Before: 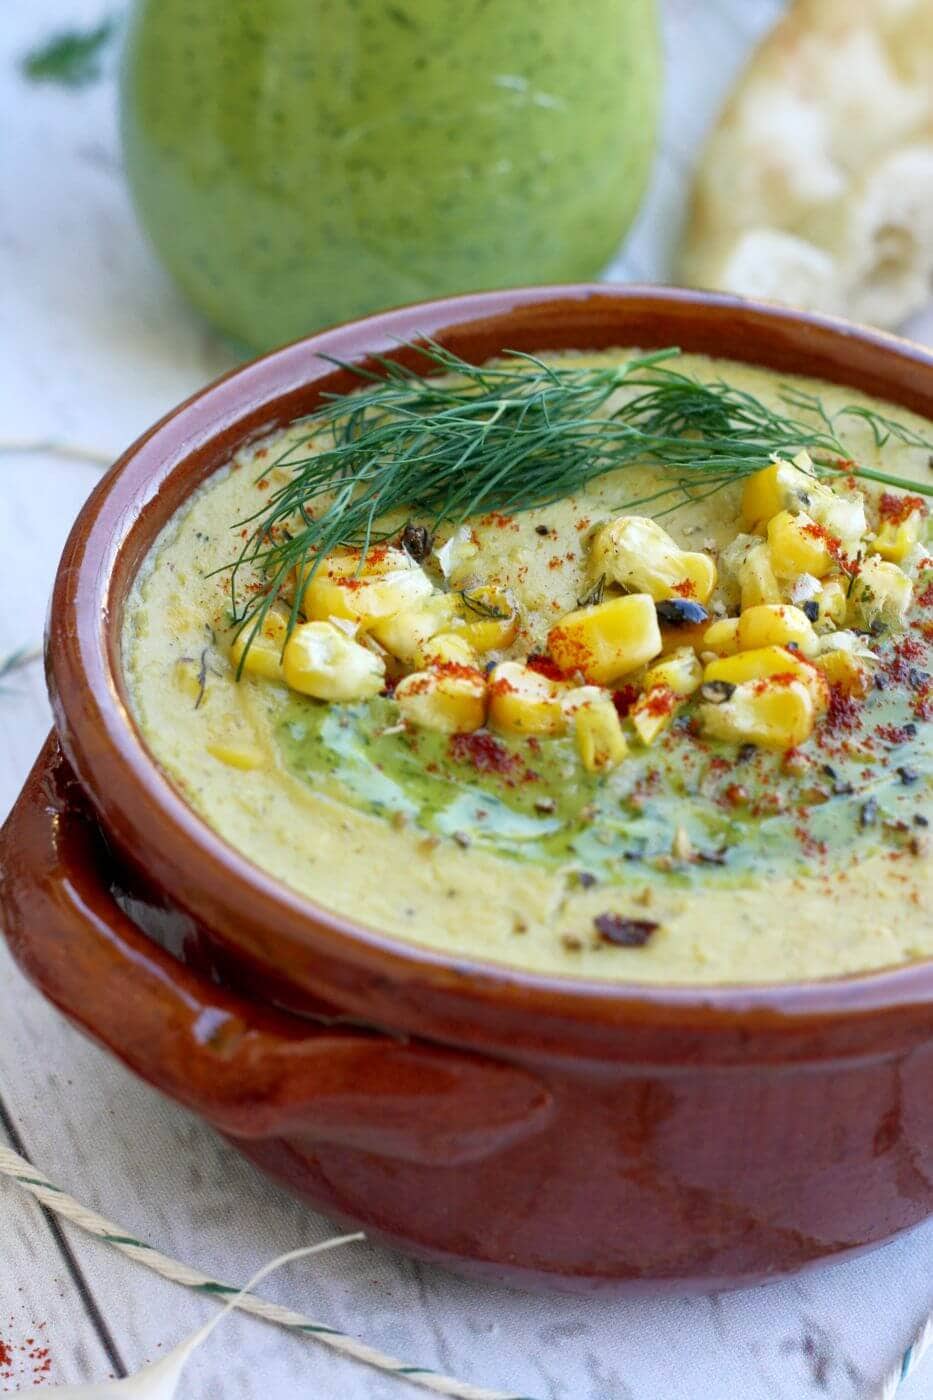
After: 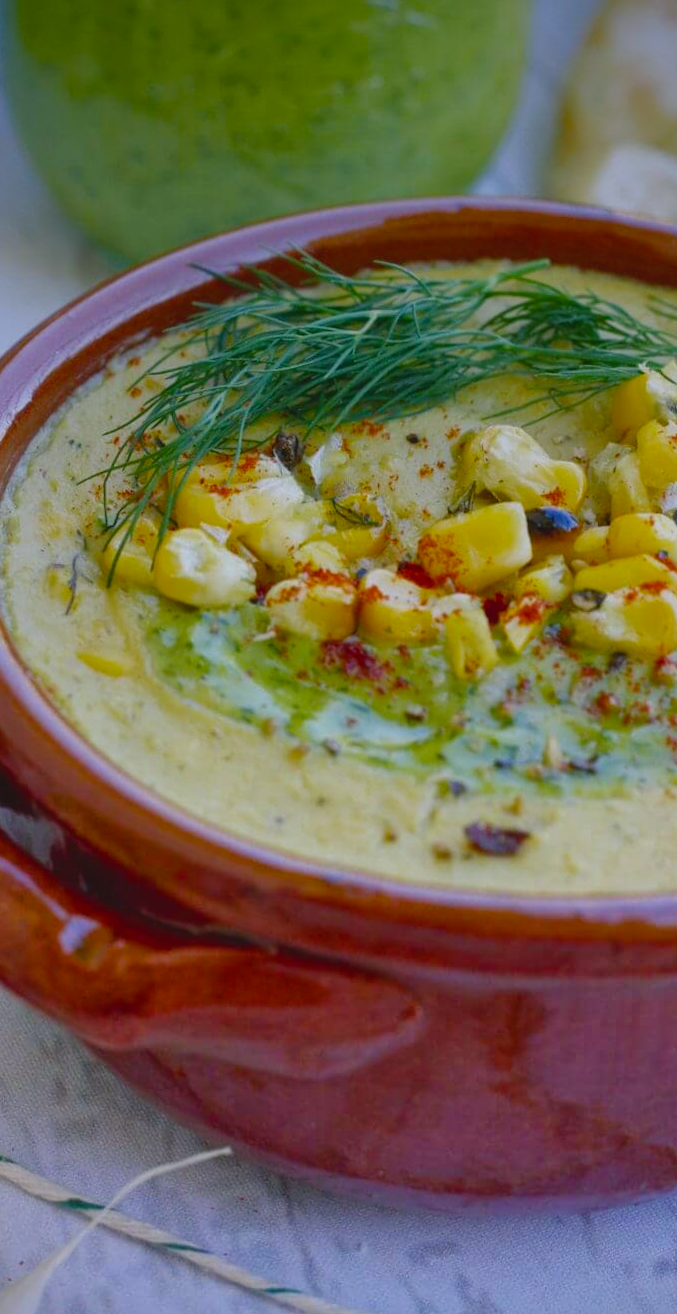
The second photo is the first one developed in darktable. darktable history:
graduated density: on, module defaults
rotate and perspective: rotation 0.226°, lens shift (vertical) -0.042, crop left 0.023, crop right 0.982, crop top 0.006, crop bottom 0.994
color balance rgb: shadows lift › chroma 2%, shadows lift › hue 247.2°, power › chroma 0.3%, power › hue 25.2°, highlights gain › chroma 3%, highlights gain › hue 60°, global offset › luminance 0.75%, perceptual saturation grading › global saturation 20%, perceptual saturation grading › highlights -20%, perceptual saturation grading › shadows 30%, global vibrance 20%
tone equalizer: -8 EV 0.25 EV, -7 EV 0.417 EV, -6 EV 0.417 EV, -5 EV 0.25 EV, -3 EV -0.25 EV, -2 EV -0.417 EV, -1 EV -0.417 EV, +0 EV -0.25 EV, edges refinement/feathering 500, mask exposure compensation -1.57 EV, preserve details guided filter
vignetting: fall-off start 88.53%, fall-off radius 44.2%, saturation 0.376, width/height ratio 1.161
crop and rotate: left 13.15%, top 5.251%, right 12.609%
white balance: red 0.931, blue 1.11
